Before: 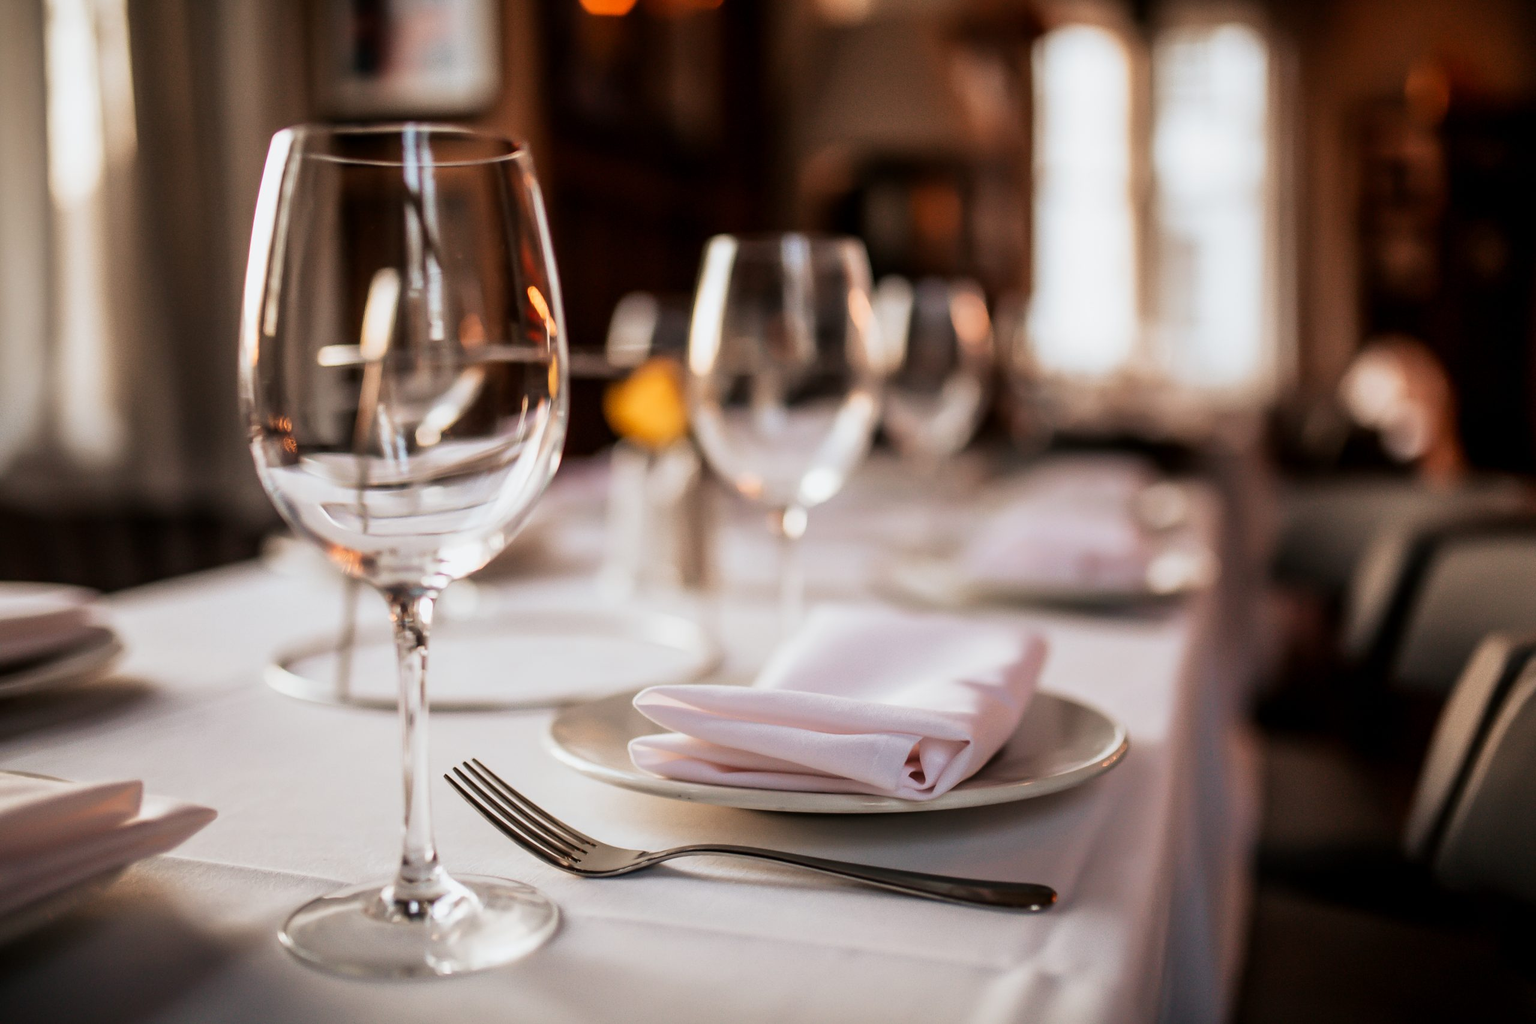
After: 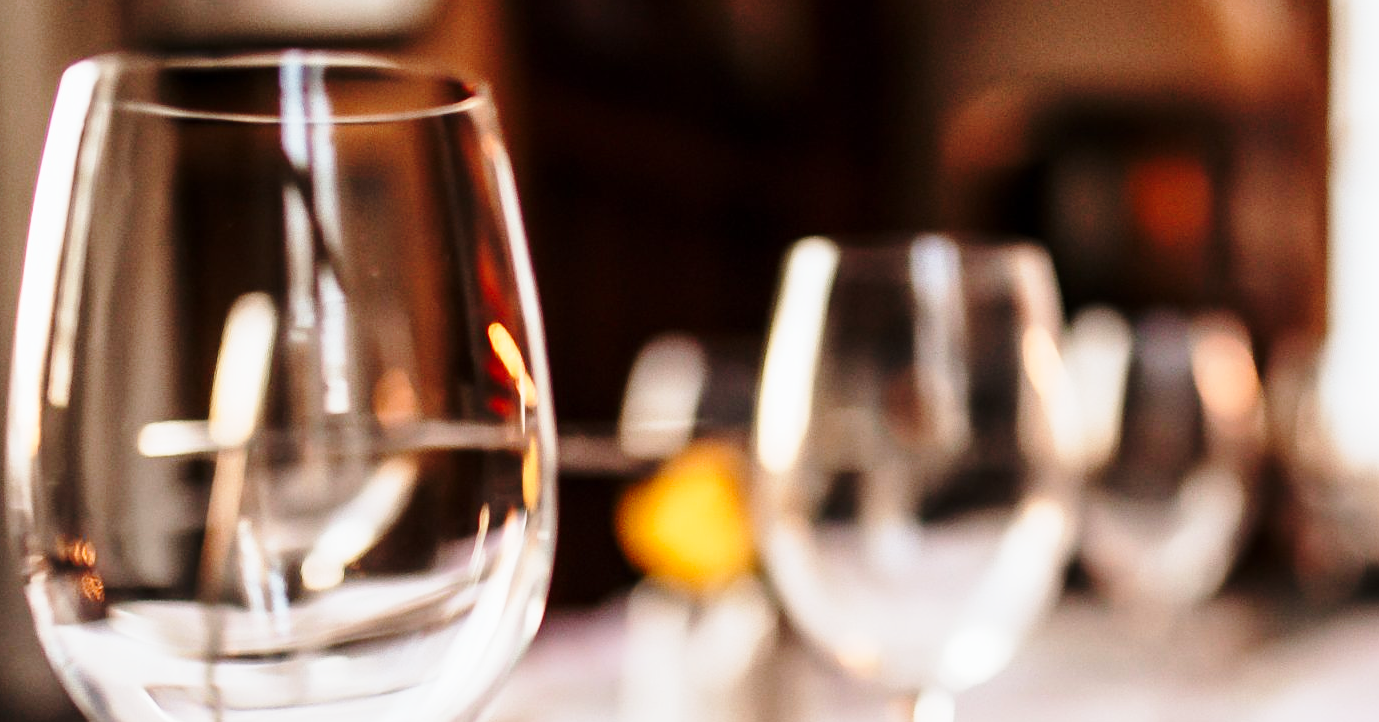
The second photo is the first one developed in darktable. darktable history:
base curve: curves: ch0 [(0, 0) (0.028, 0.03) (0.121, 0.232) (0.46, 0.748) (0.859, 0.968) (1, 1)], preserve colors none
crop: left 15.306%, top 9.065%, right 30.789%, bottom 48.638%
